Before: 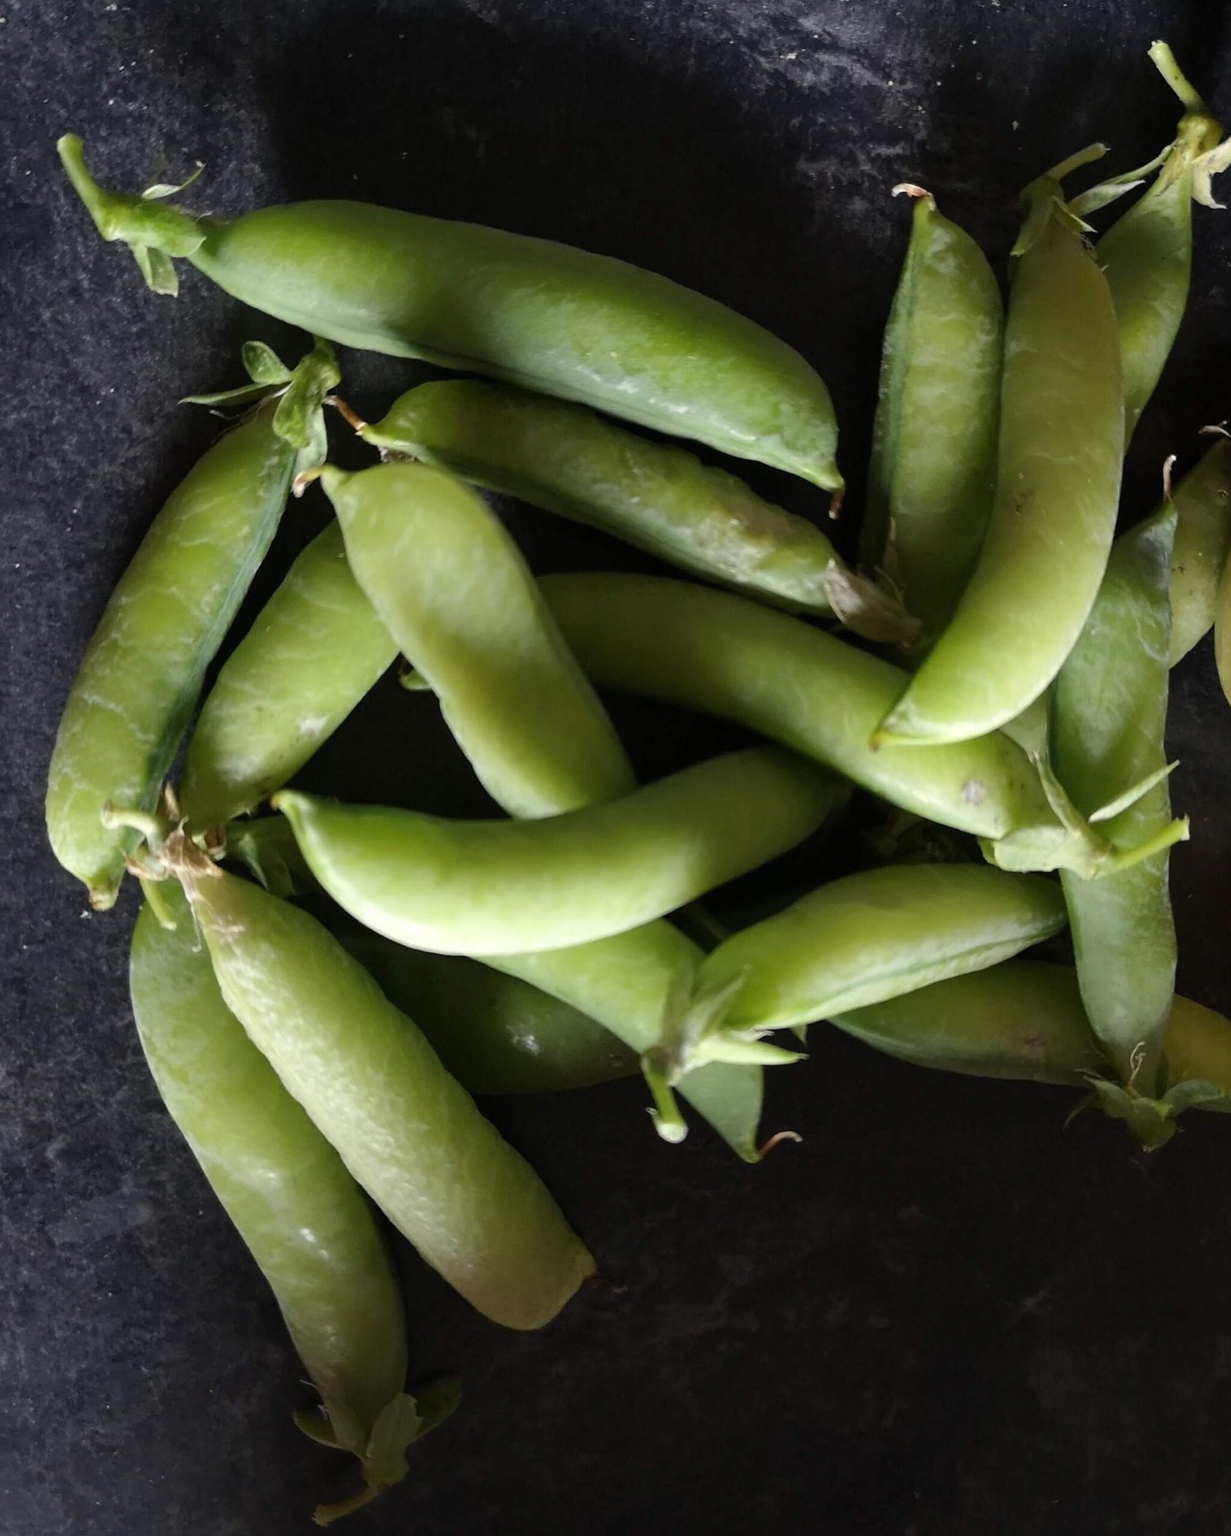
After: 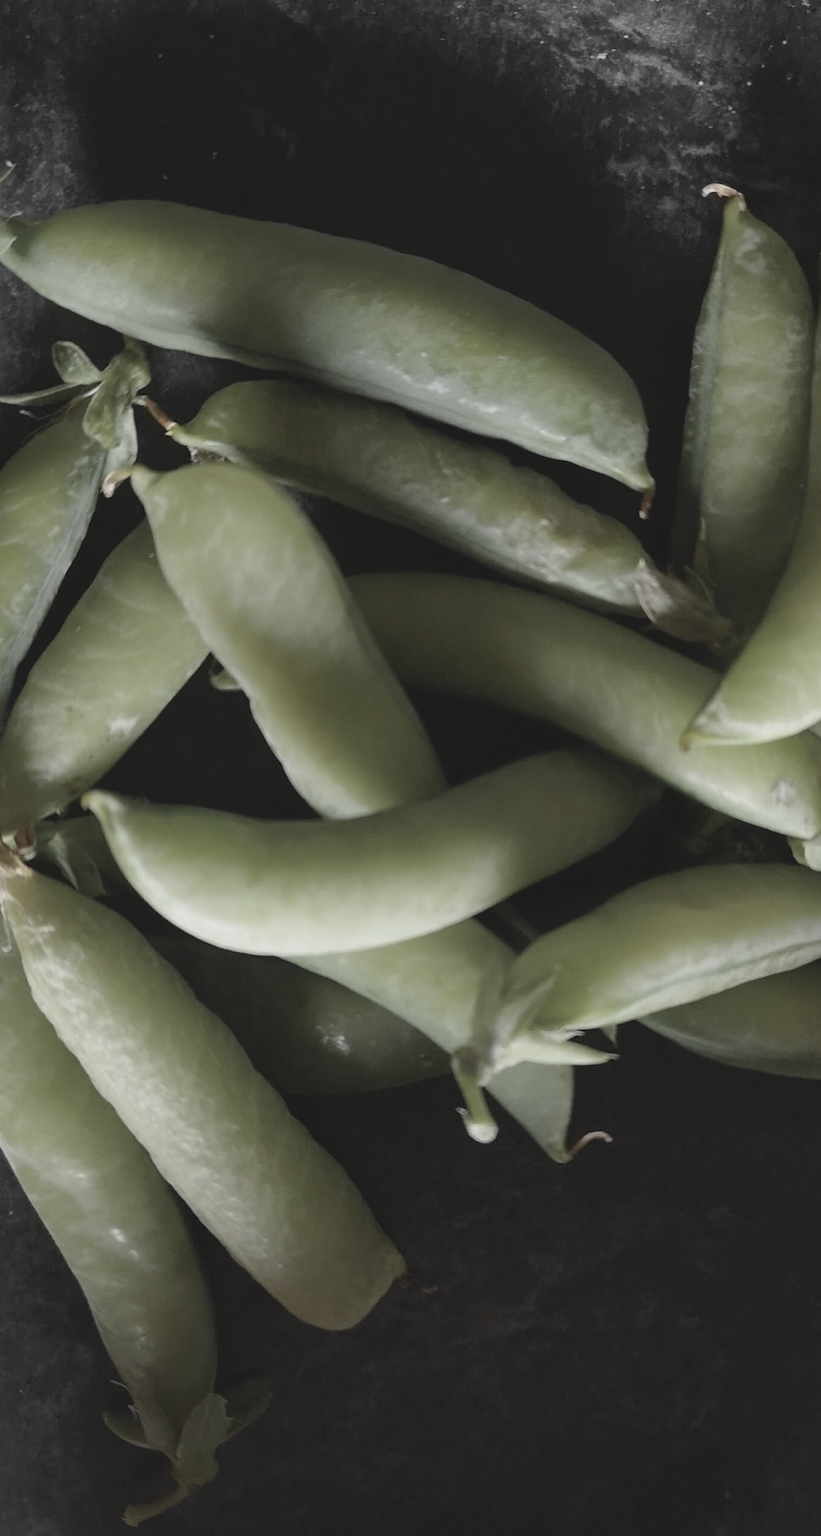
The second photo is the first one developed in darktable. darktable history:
crop and rotate: left 15.446%, right 17.836%
contrast brightness saturation: contrast -0.19, saturation 0.19
color zones: curves: ch0 [(0, 0.613) (0.01, 0.613) (0.245, 0.448) (0.498, 0.529) (0.642, 0.665) (0.879, 0.777) (0.99, 0.613)]; ch1 [(0, 0.035) (0.121, 0.189) (0.259, 0.197) (0.415, 0.061) (0.589, 0.022) (0.732, 0.022) (0.857, 0.026) (0.991, 0.053)]
